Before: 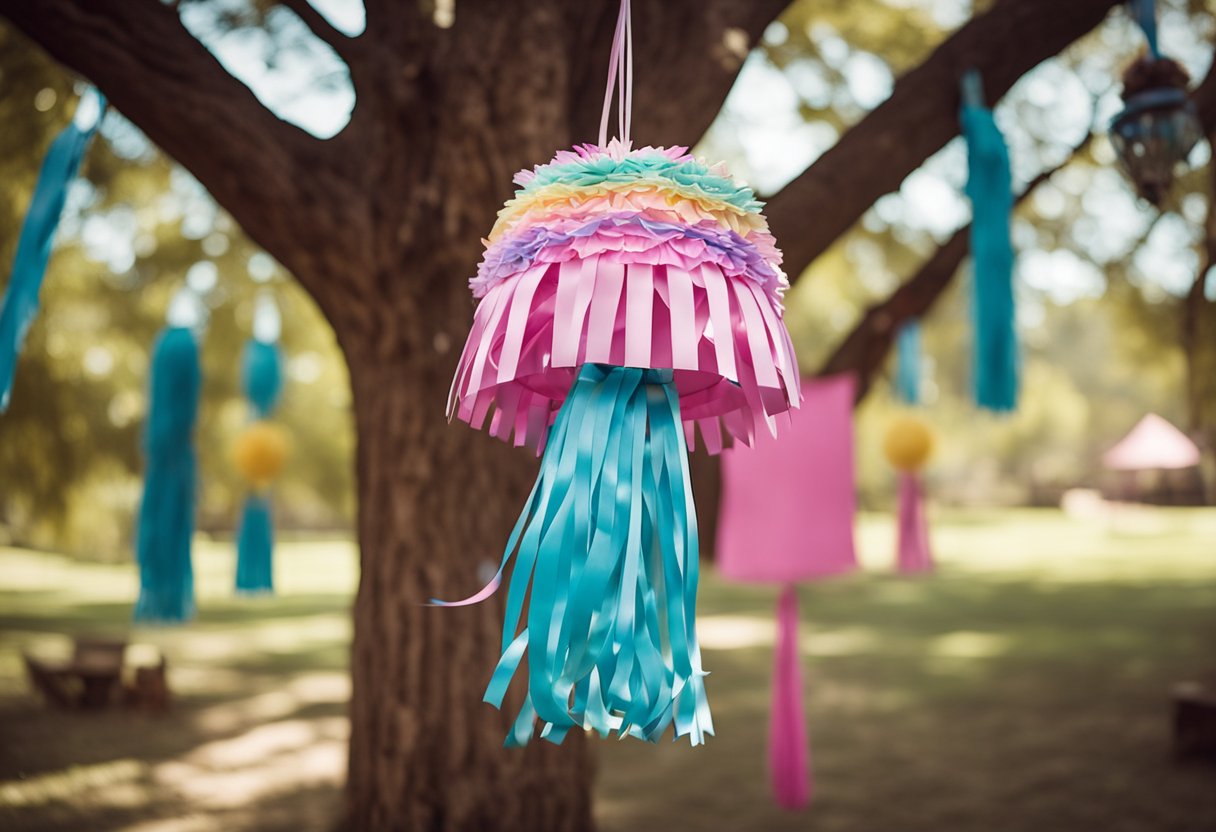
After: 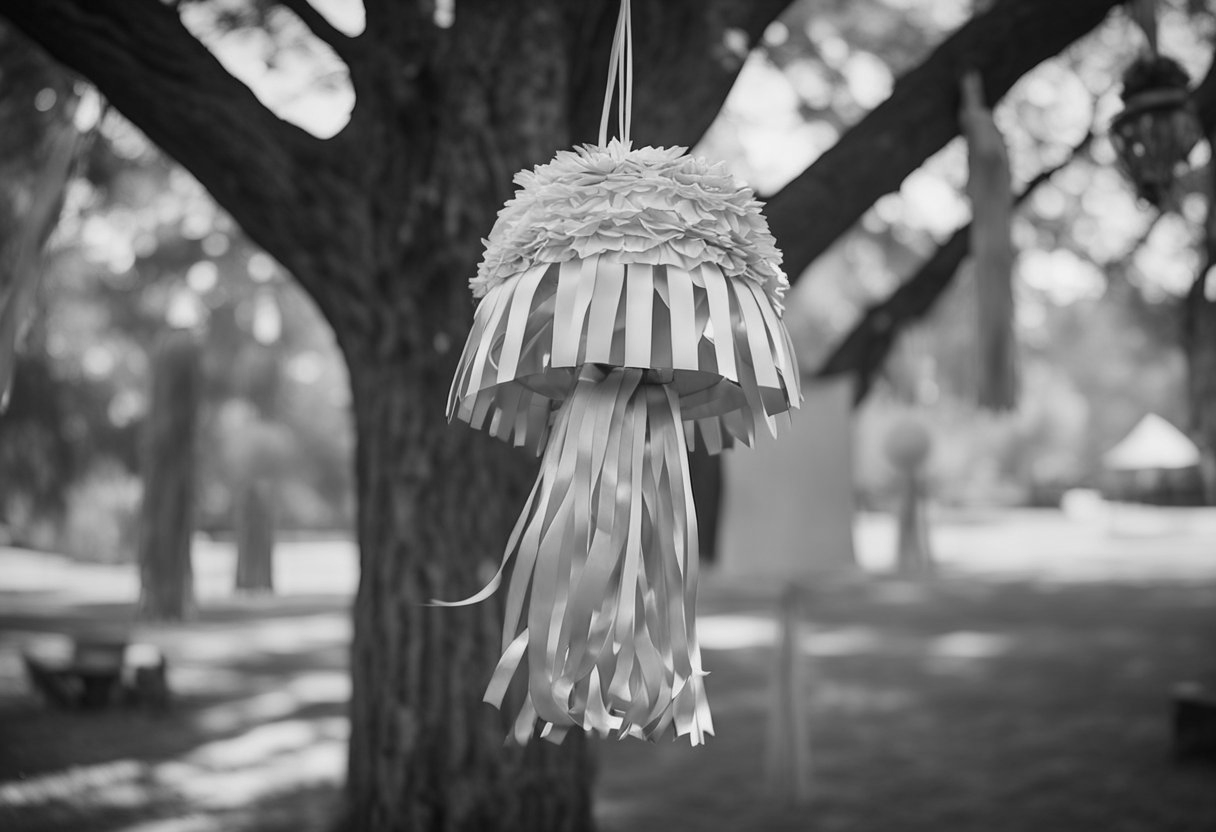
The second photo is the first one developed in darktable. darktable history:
color calibration: output gray [0.267, 0.423, 0.261, 0], illuminant same as pipeline (D50), adaptation none (bypass)
monochrome: a 32, b 64, size 2.3
